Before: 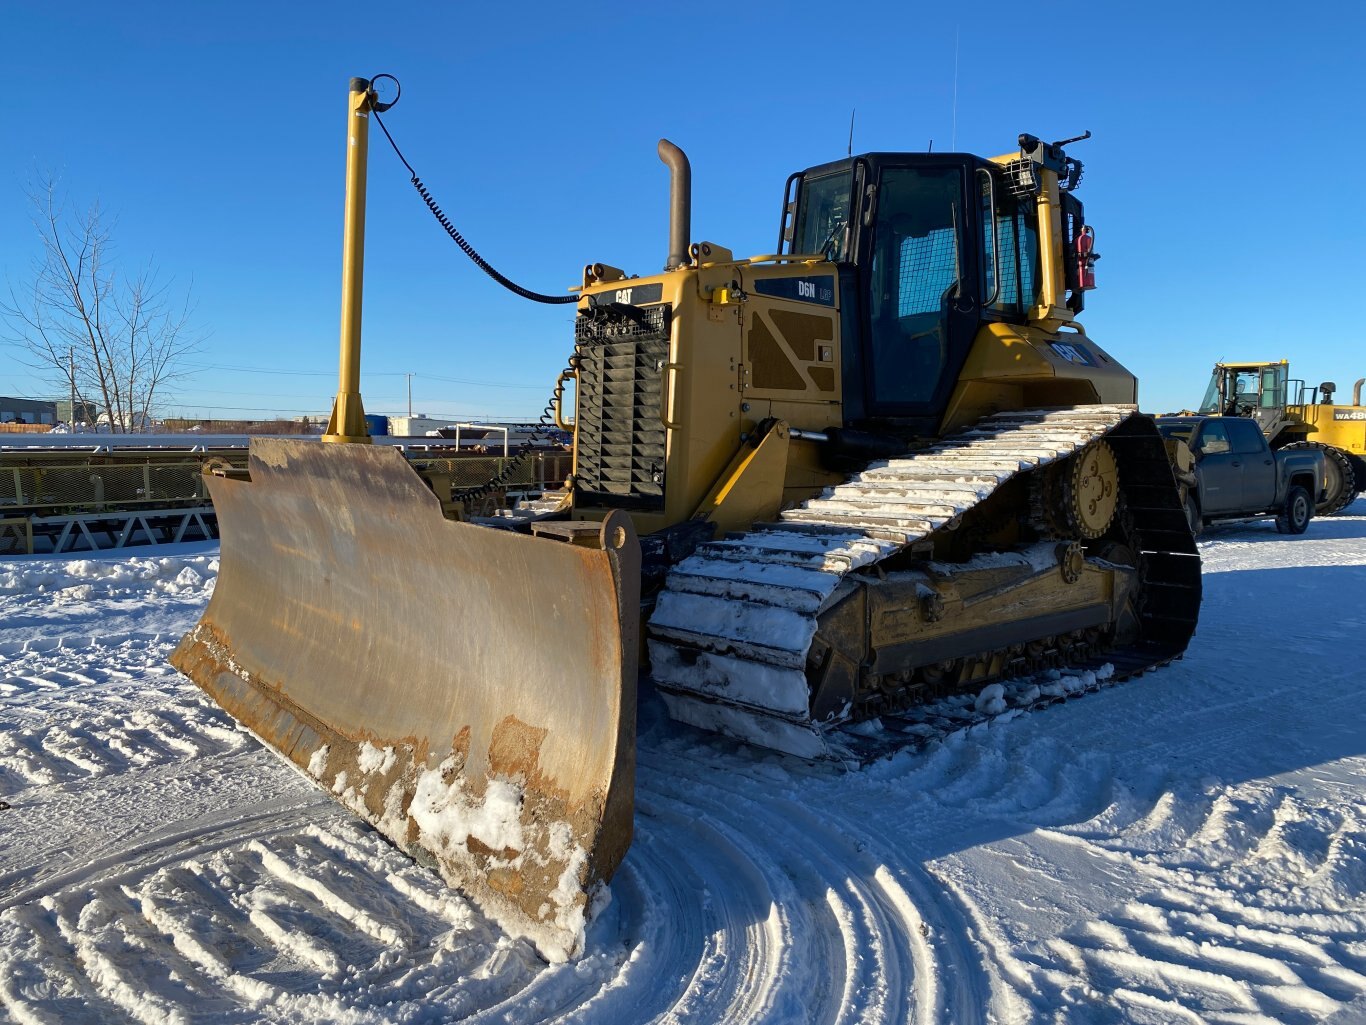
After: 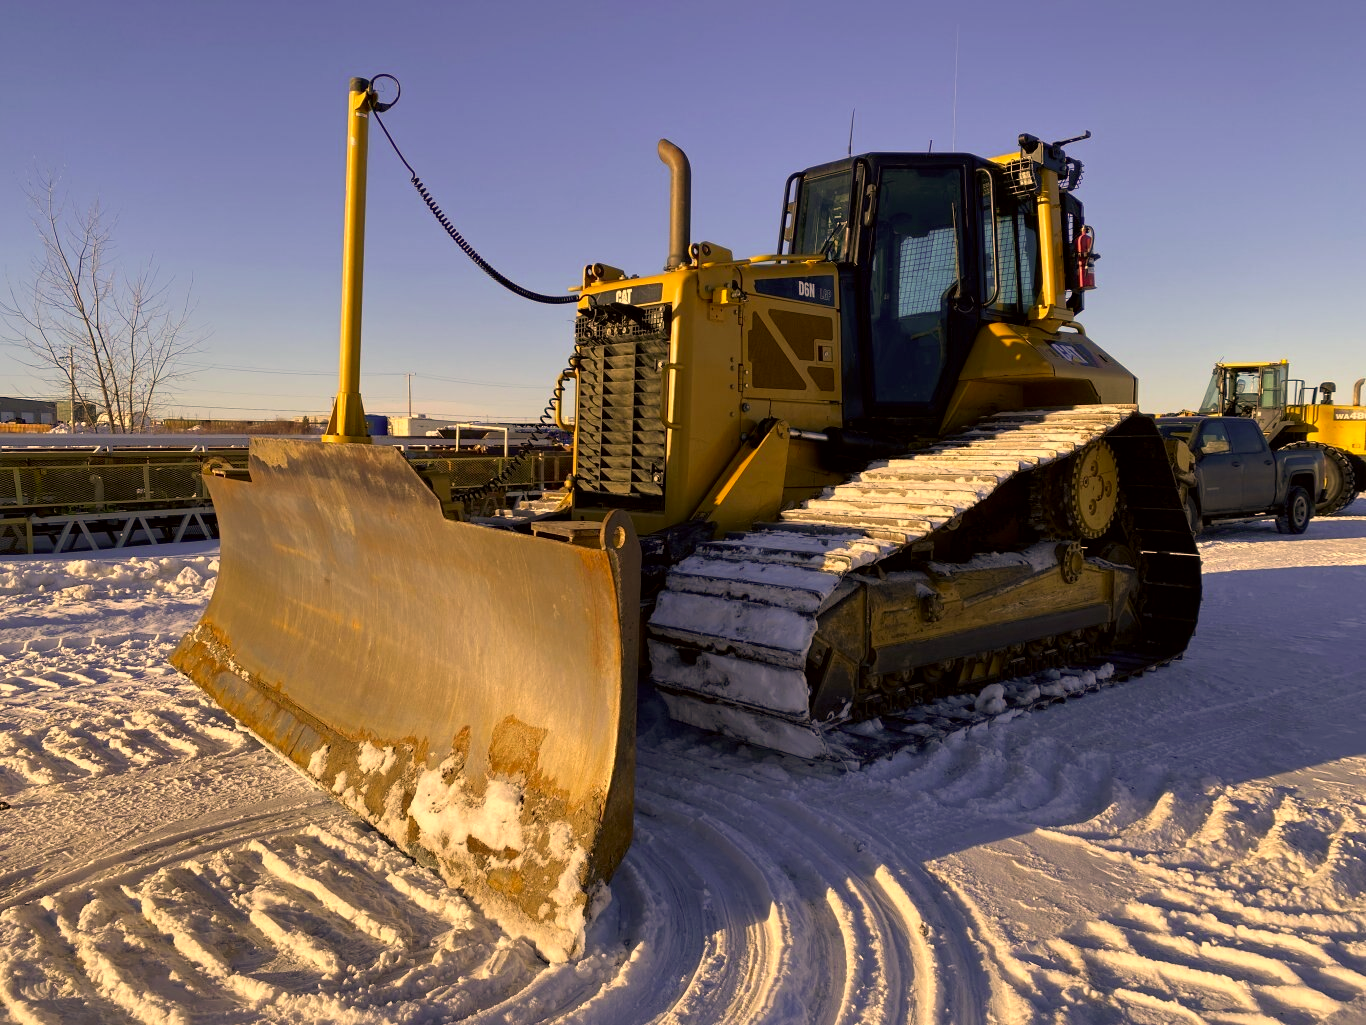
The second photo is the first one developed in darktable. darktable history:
exposure: black level correction 0.001, compensate highlight preservation false
color correction: highlights a* 17.94, highlights b* 35.39, shadows a* 1.48, shadows b* 6.42, saturation 1.01
